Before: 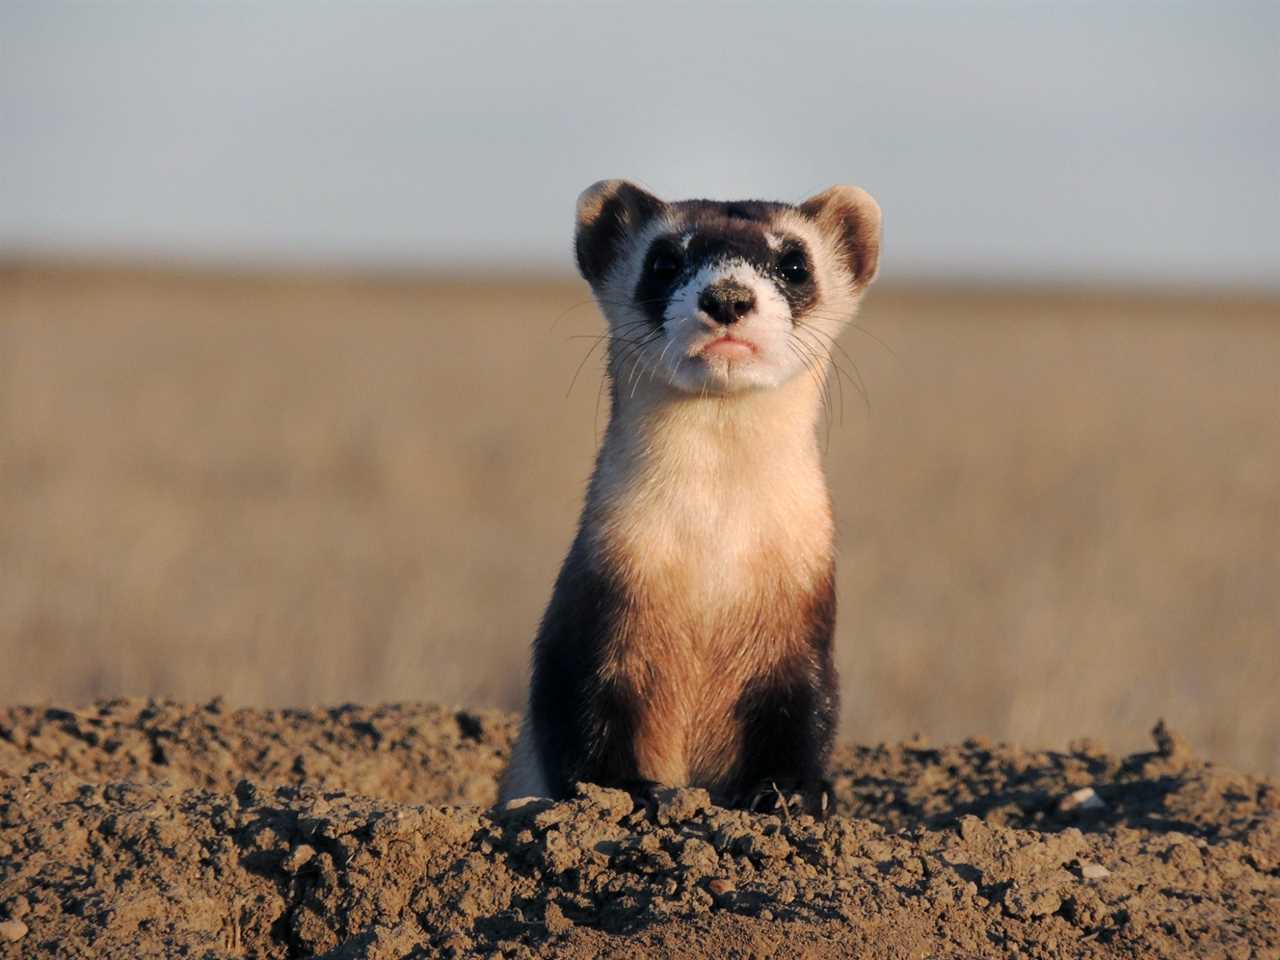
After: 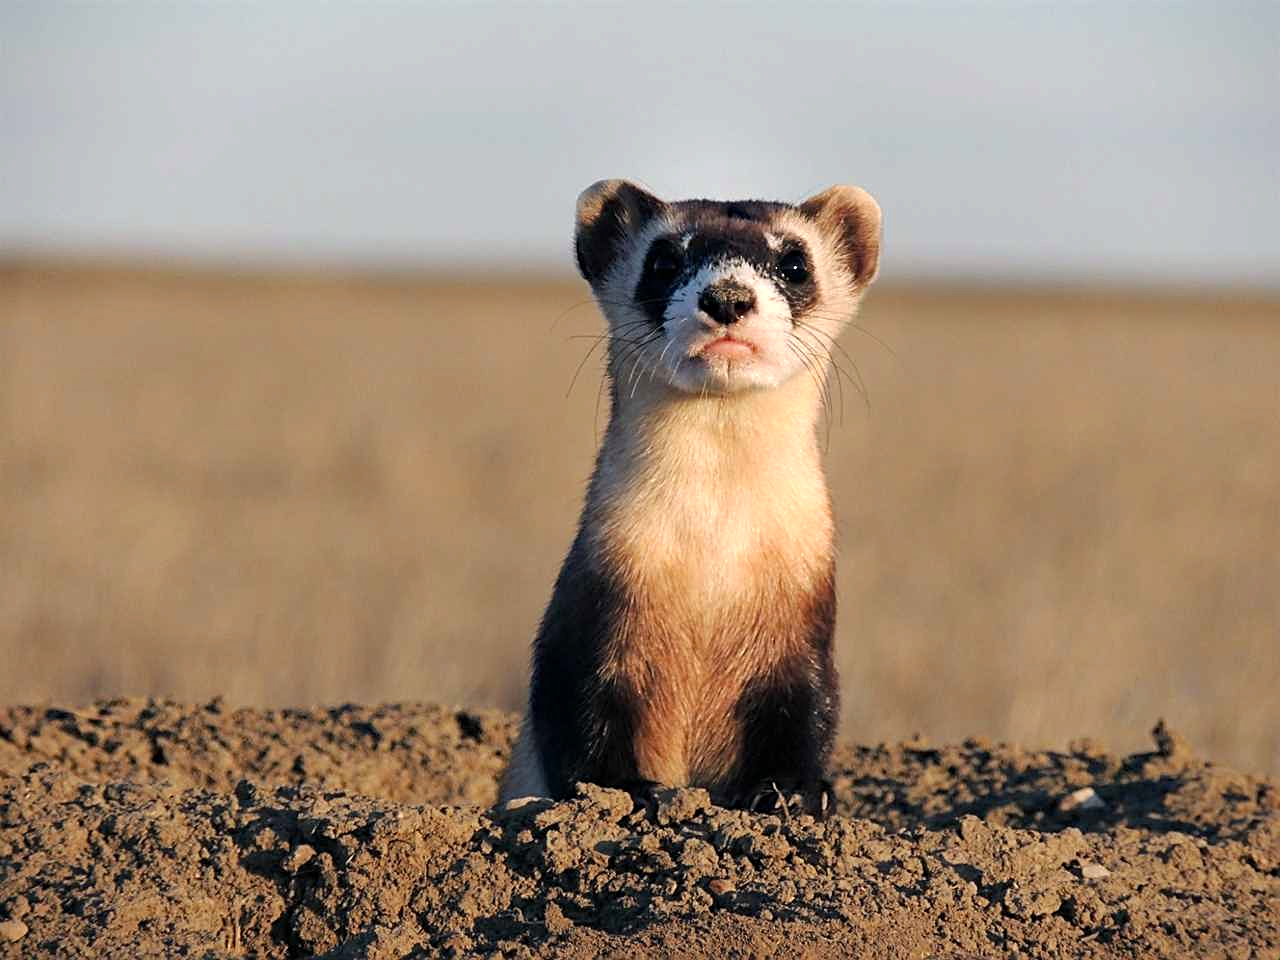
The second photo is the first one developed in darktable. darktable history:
sharpen: on, module defaults
exposure: exposure 0.291 EV, compensate highlight preservation false
haze removal: compatibility mode true, adaptive false
